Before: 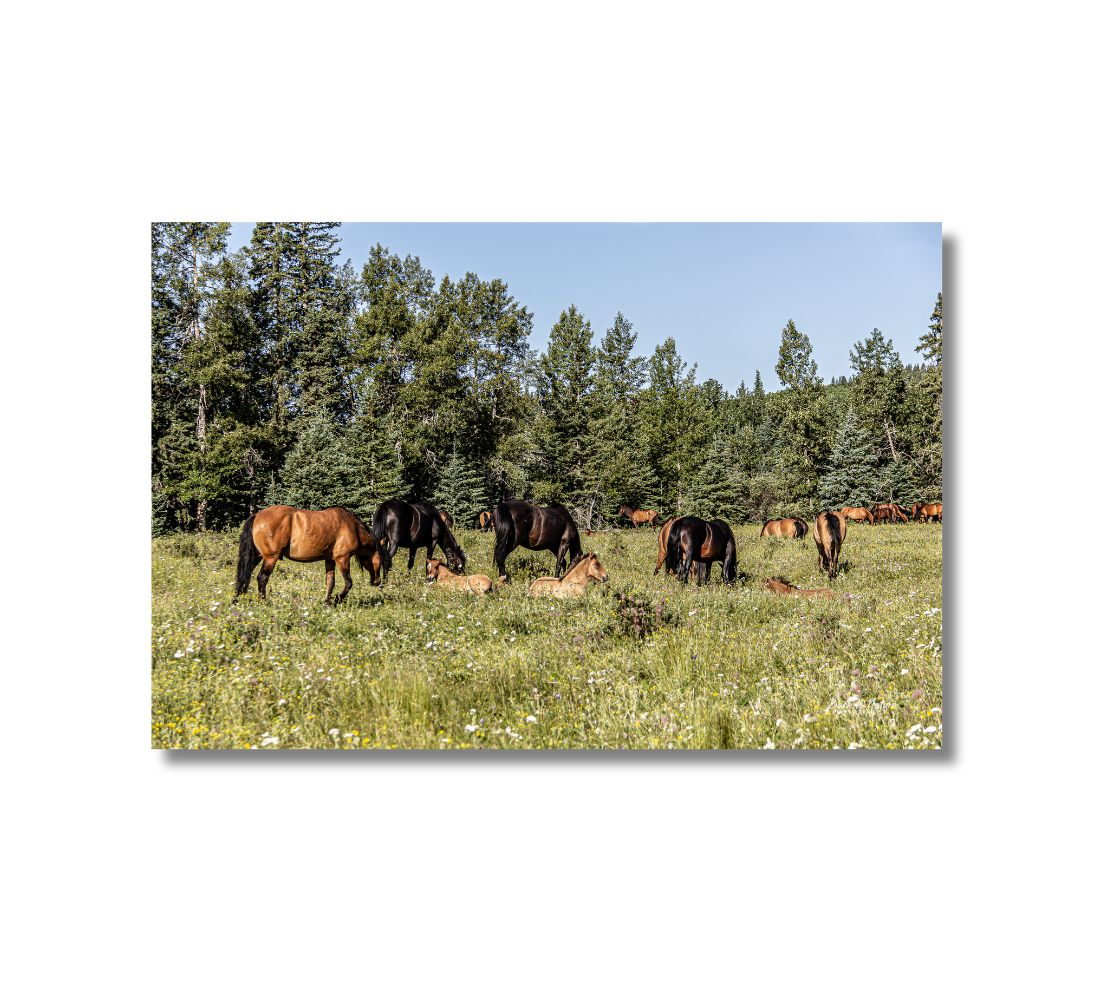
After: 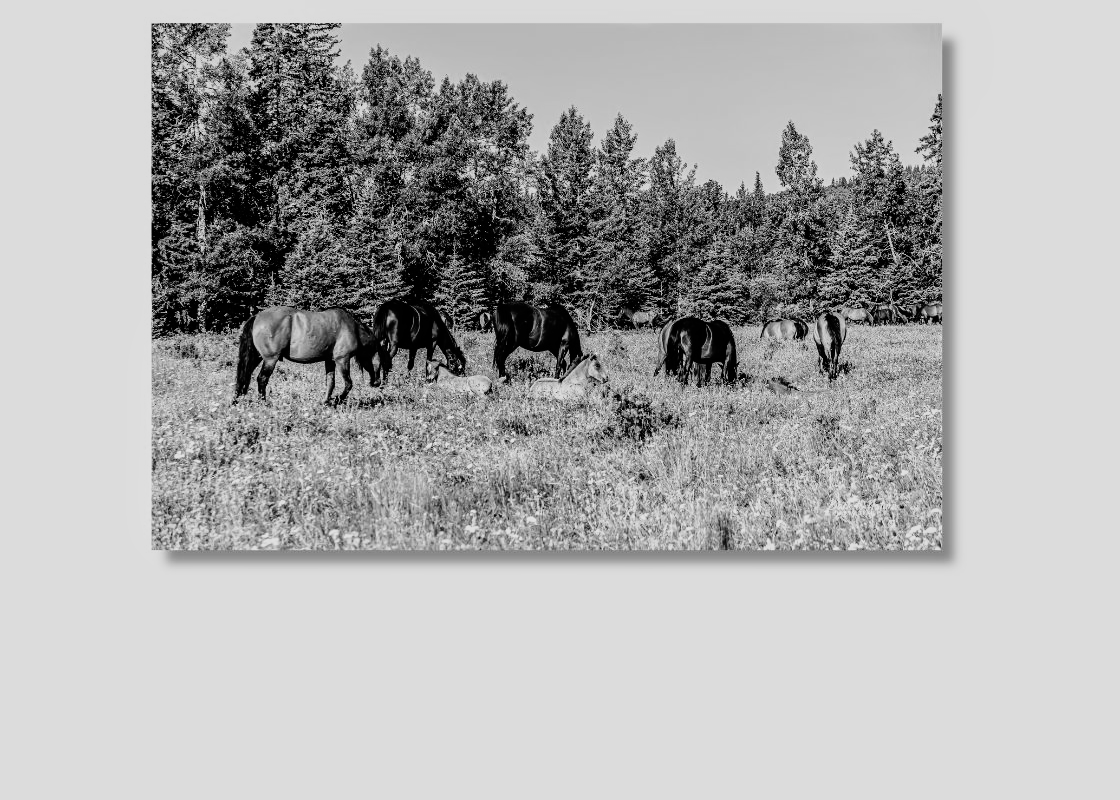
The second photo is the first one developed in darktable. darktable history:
tone equalizer: -8 EV -0.417 EV, -7 EV -0.389 EV, -6 EV -0.333 EV, -5 EV -0.222 EV, -3 EV 0.222 EV, -2 EV 0.333 EV, -1 EV 0.389 EV, +0 EV 0.417 EV, edges refinement/feathering 500, mask exposure compensation -1.25 EV, preserve details no
crop and rotate: top 19.998%
filmic rgb: black relative exposure -7.75 EV, white relative exposure 4.4 EV, threshold 3 EV, hardness 3.76, latitude 50%, contrast 1.1, color science v5 (2021), contrast in shadows safe, contrast in highlights safe, enable highlight reconstruction true
monochrome: a -71.75, b 75.82
